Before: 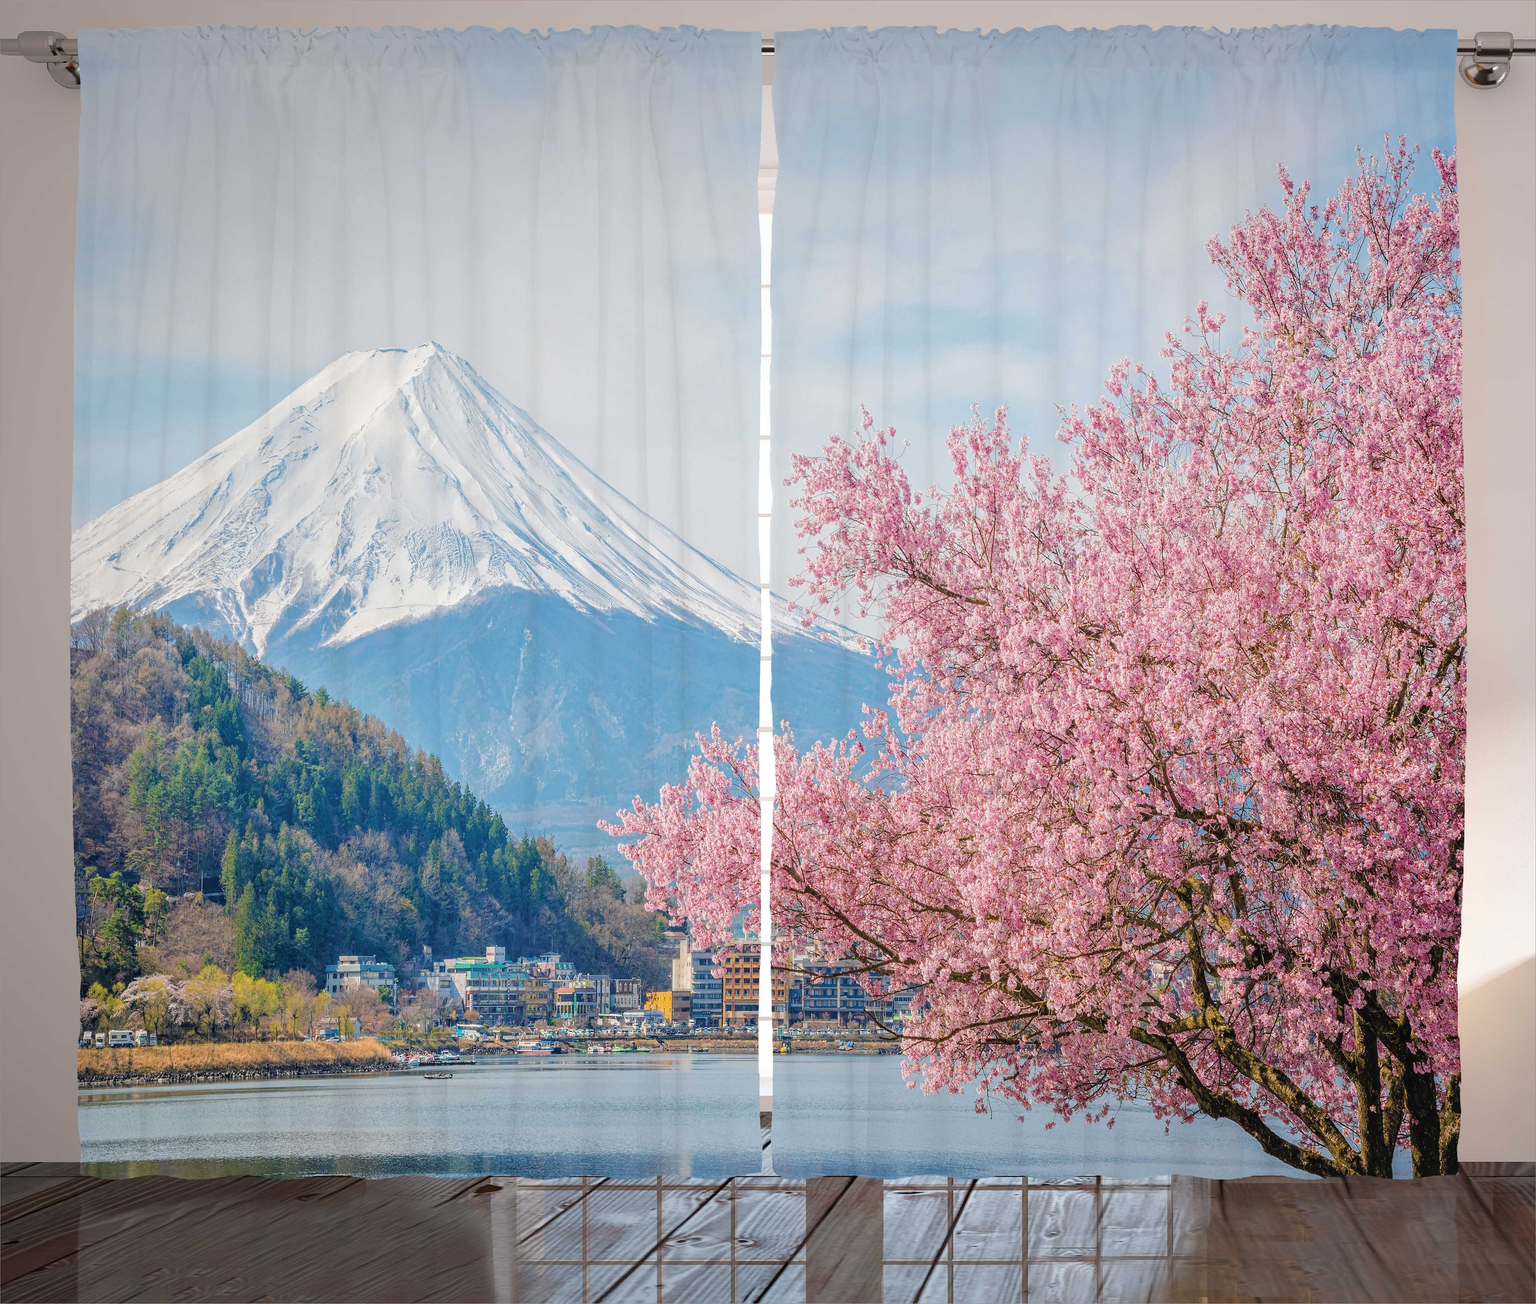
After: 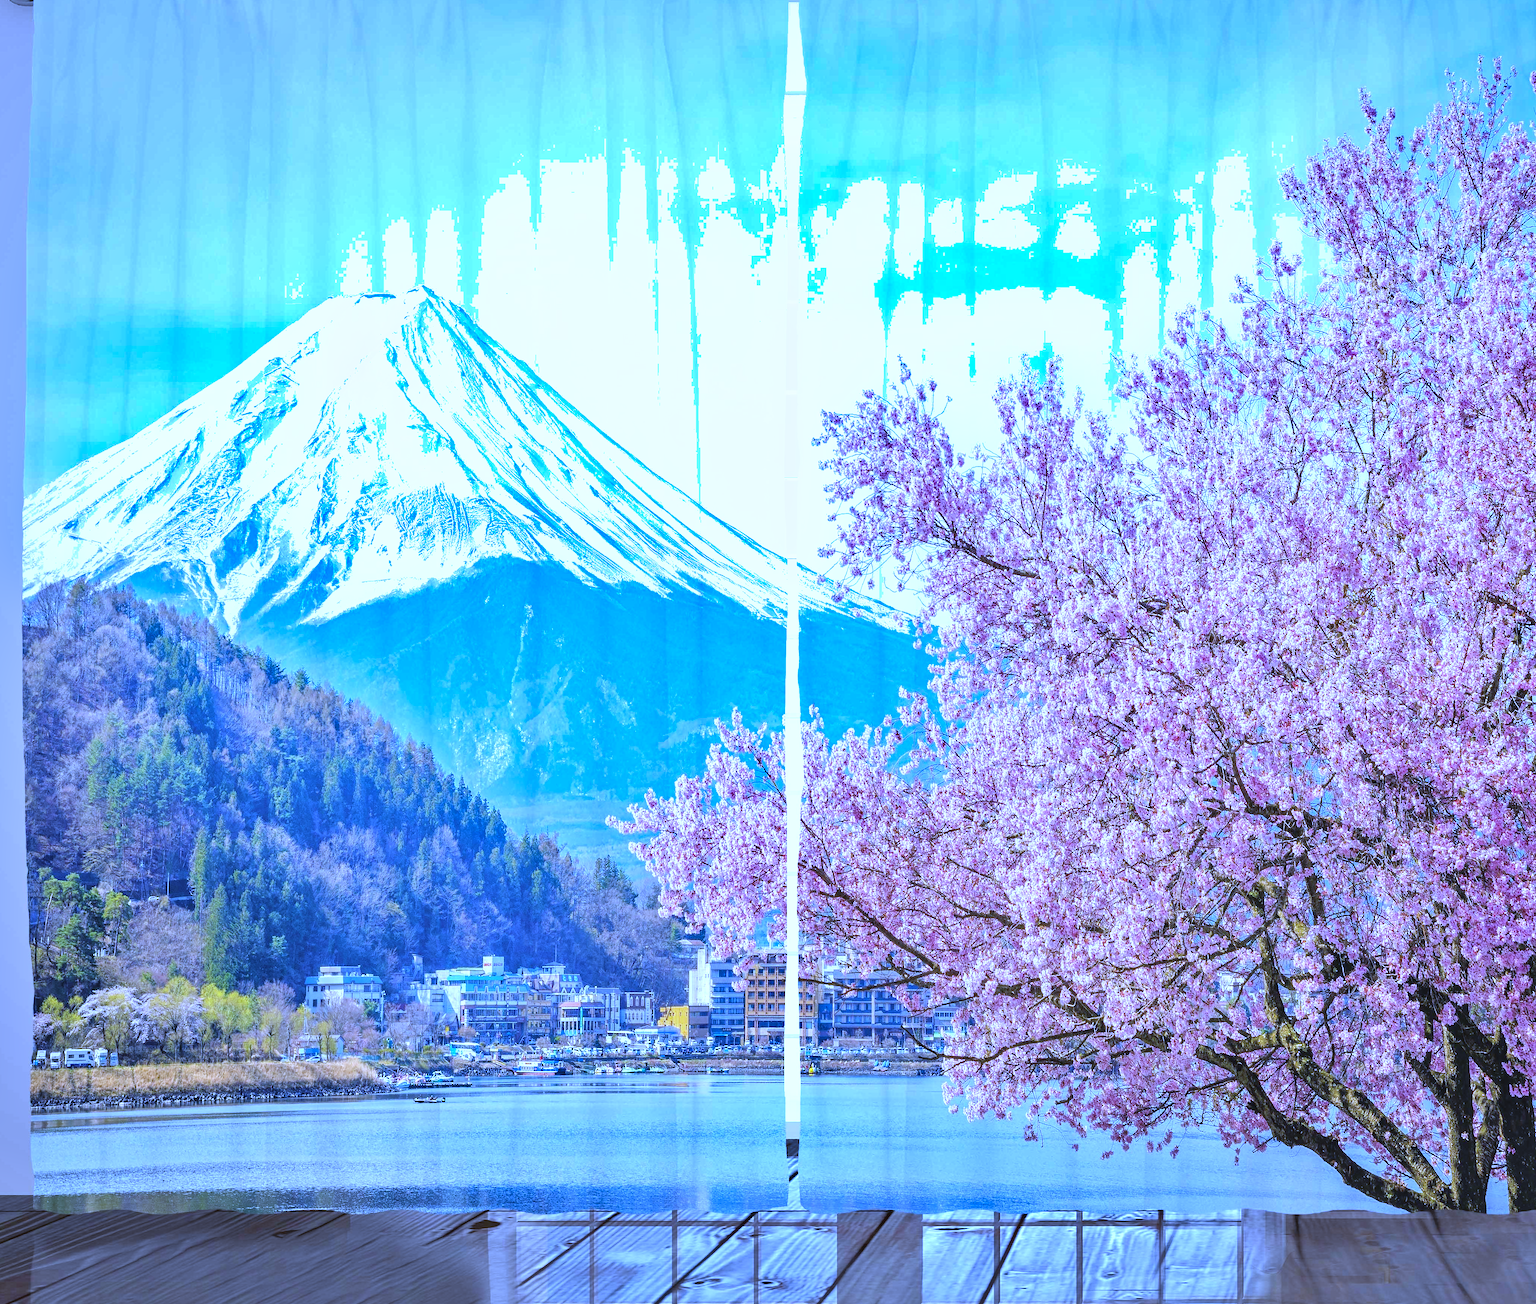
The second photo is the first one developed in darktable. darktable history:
exposure: black level correction -0.002, exposure 0.708 EV, compensate exposure bias true, compensate highlight preservation false
white balance: red 0.766, blue 1.537
shadows and highlights: soften with gaussian
crop: left 3.305%, top 6.436%, right 6.389%, bottom 3.258%
tone equalizer: on, module defaults
